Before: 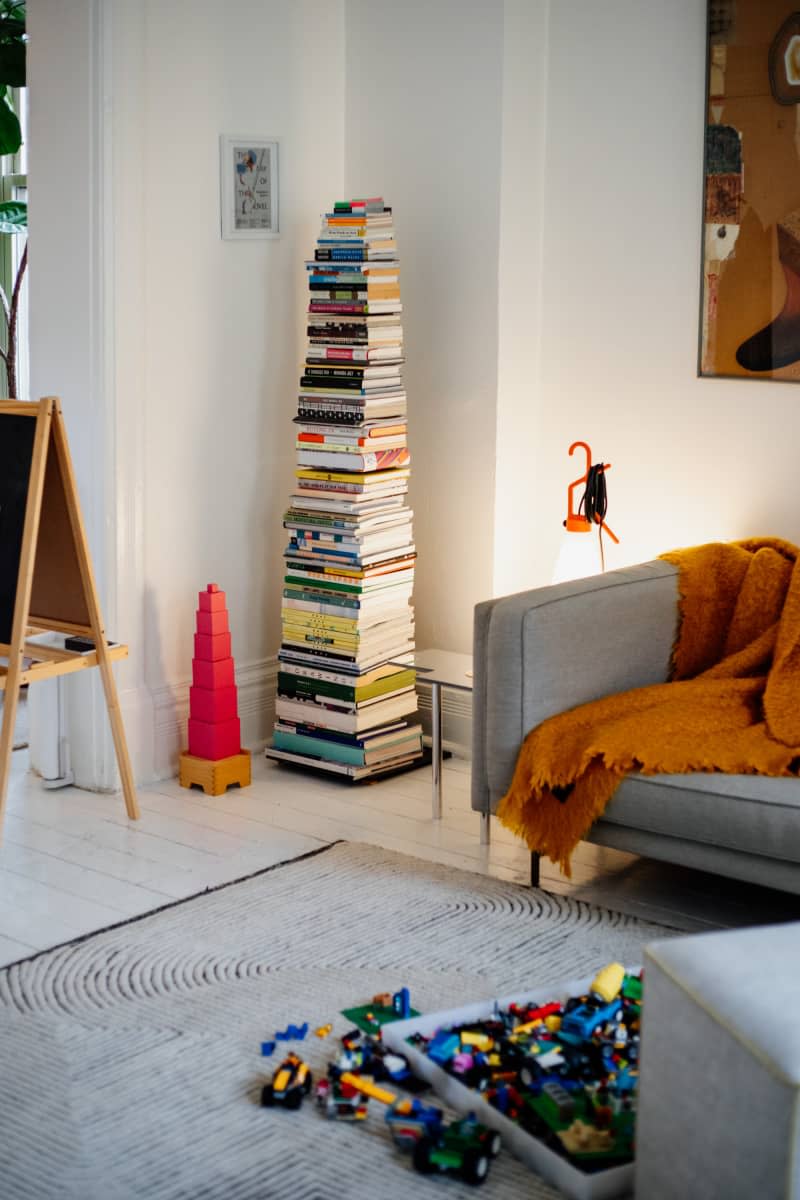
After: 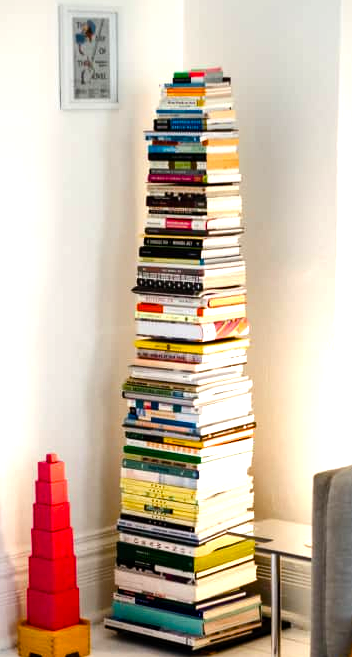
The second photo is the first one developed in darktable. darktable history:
crop: left 20.248%, top 10.86%, right 35.675%, bottom 34.321%
tone equalizer: -8 EV -0.417 EV, -7 EV -0.389 EV, -6 EV -0.333 EV, -5 EV -0.222 EV, -3 EV 0.222 EV, -2 EV 0.333 EV, -1 EV 0.389 EV, +0 EV 0.417 EV, edges refinement/feathering 500, mask exposure compensation -1.57 EV, preserve details no
color balance rgb: perceptual saturation grading › mid-tones 6.33%, perceptual saturation grading › shadows 72.44%, perceptual brilliance grading › highlights 11.59%, contrast 5.05%
